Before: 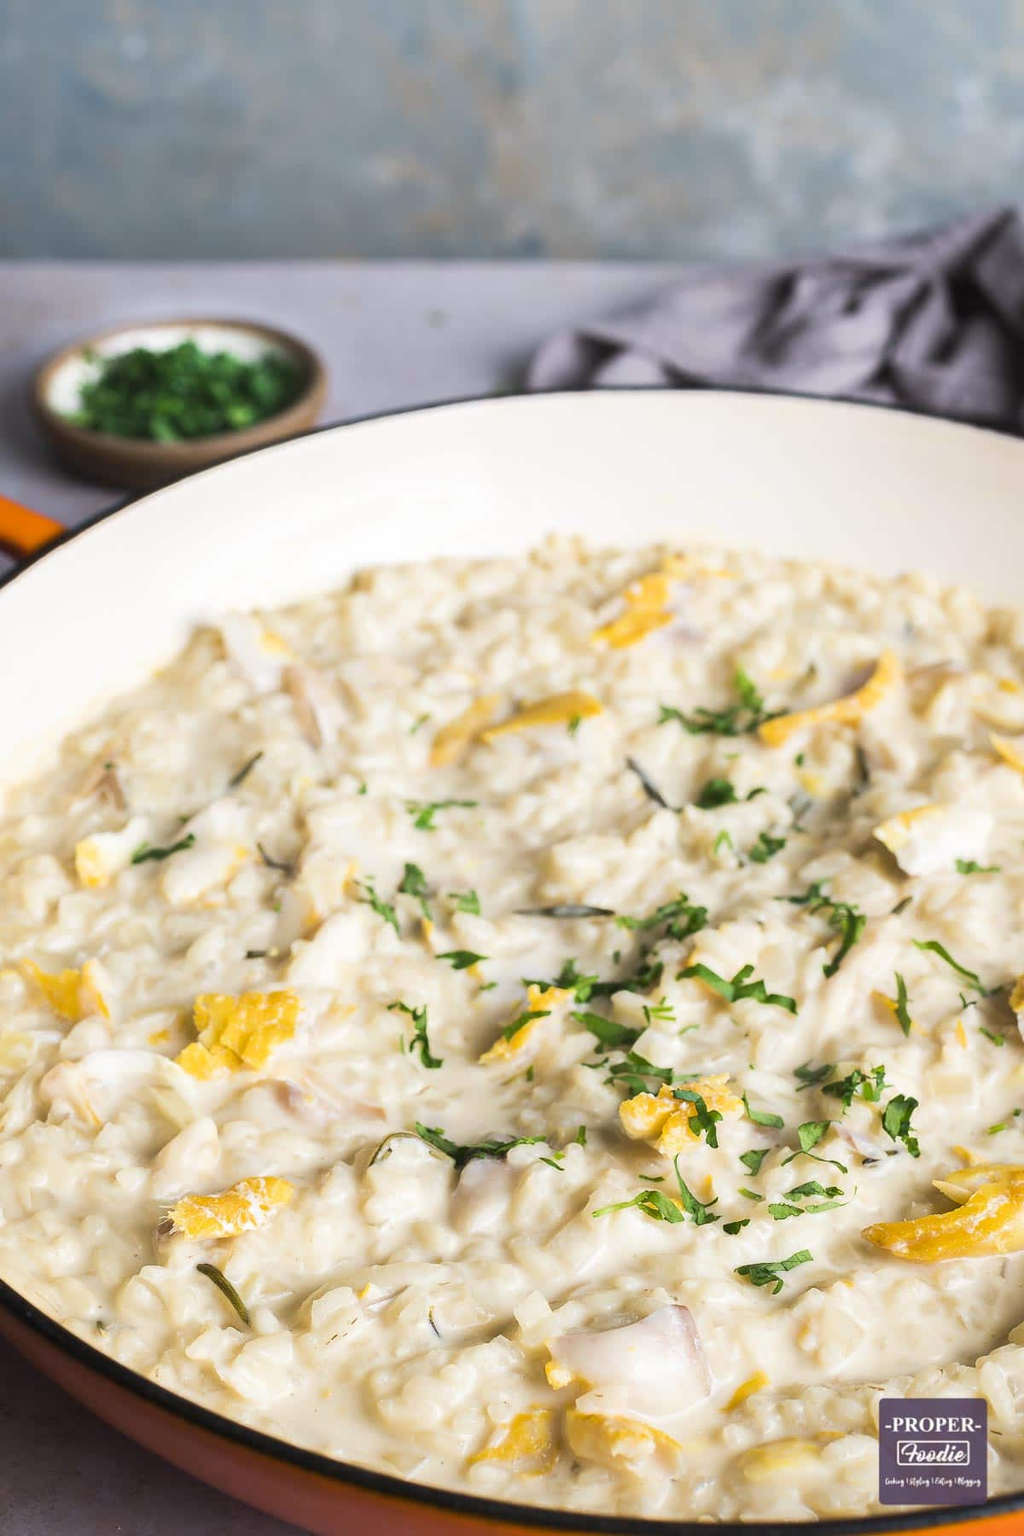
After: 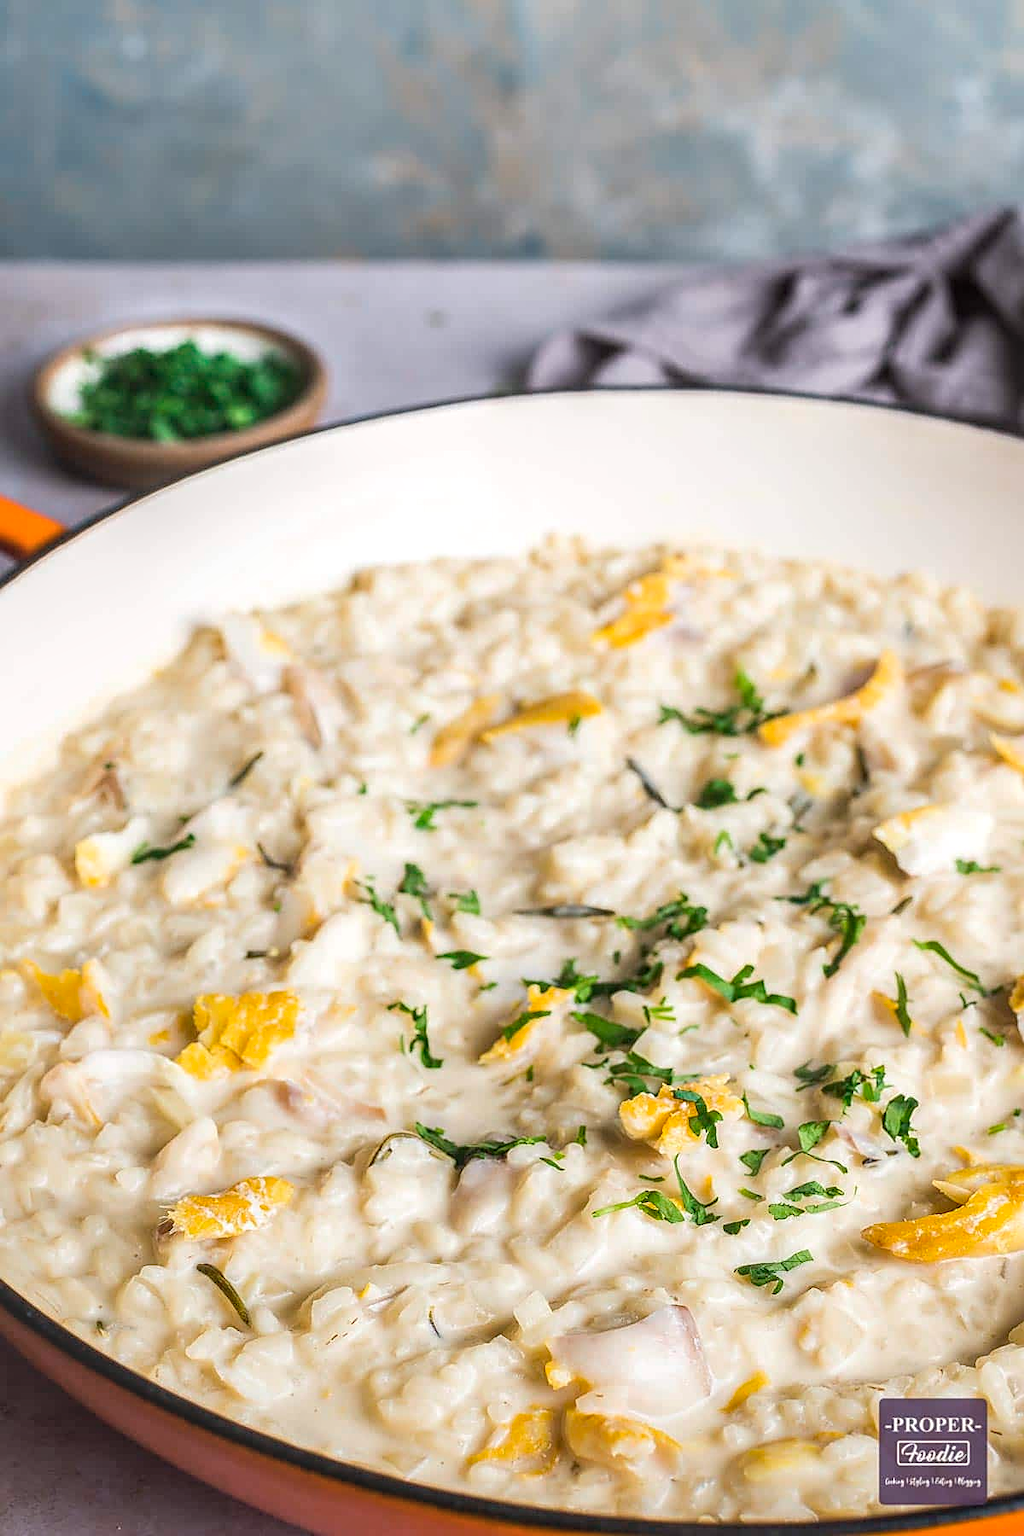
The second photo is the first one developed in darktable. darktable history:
local contrast: highlights 0%, shadows 0%, detail 133%
tone equalizer: on, module defaults
sharpen: on, module defaults
